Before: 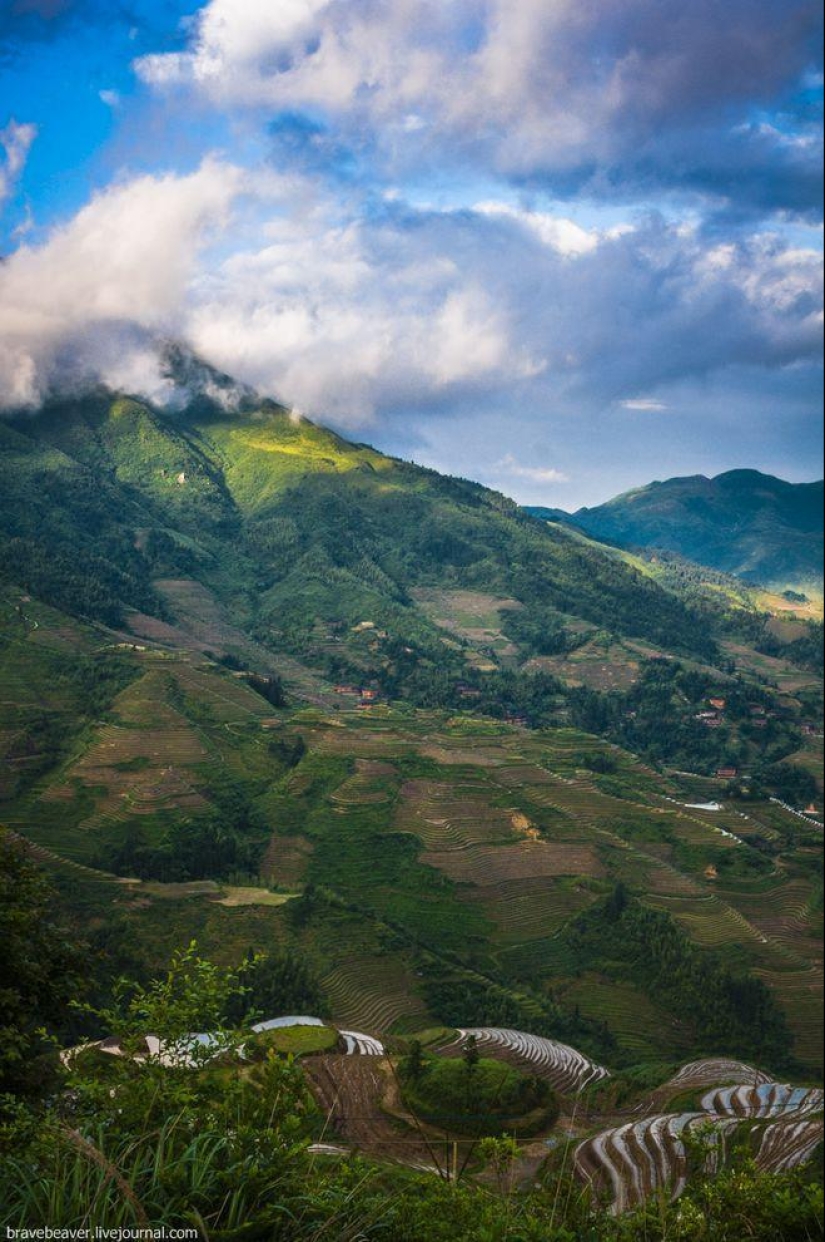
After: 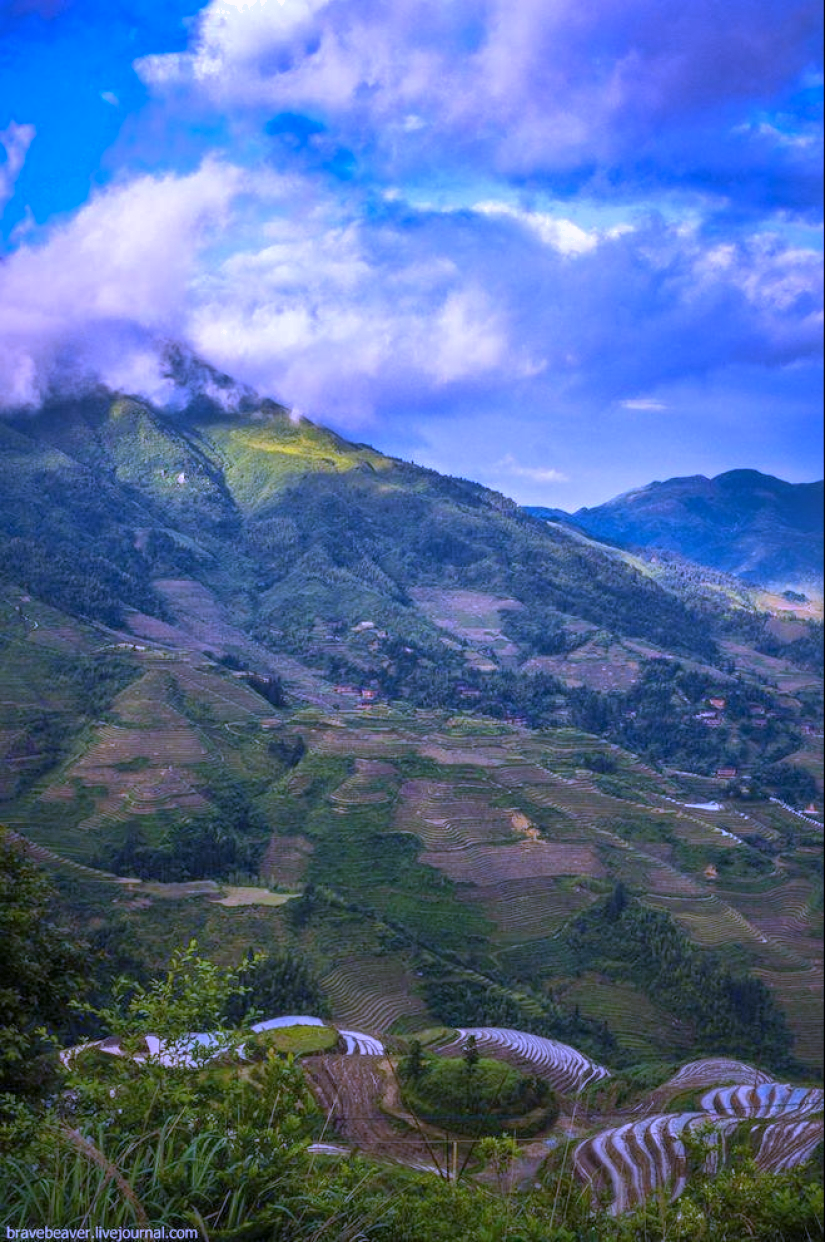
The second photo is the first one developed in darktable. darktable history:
white balance: red 0.98, blue 1.61
shadows and highlights: on, module defaults
local contrast: detail 110%
